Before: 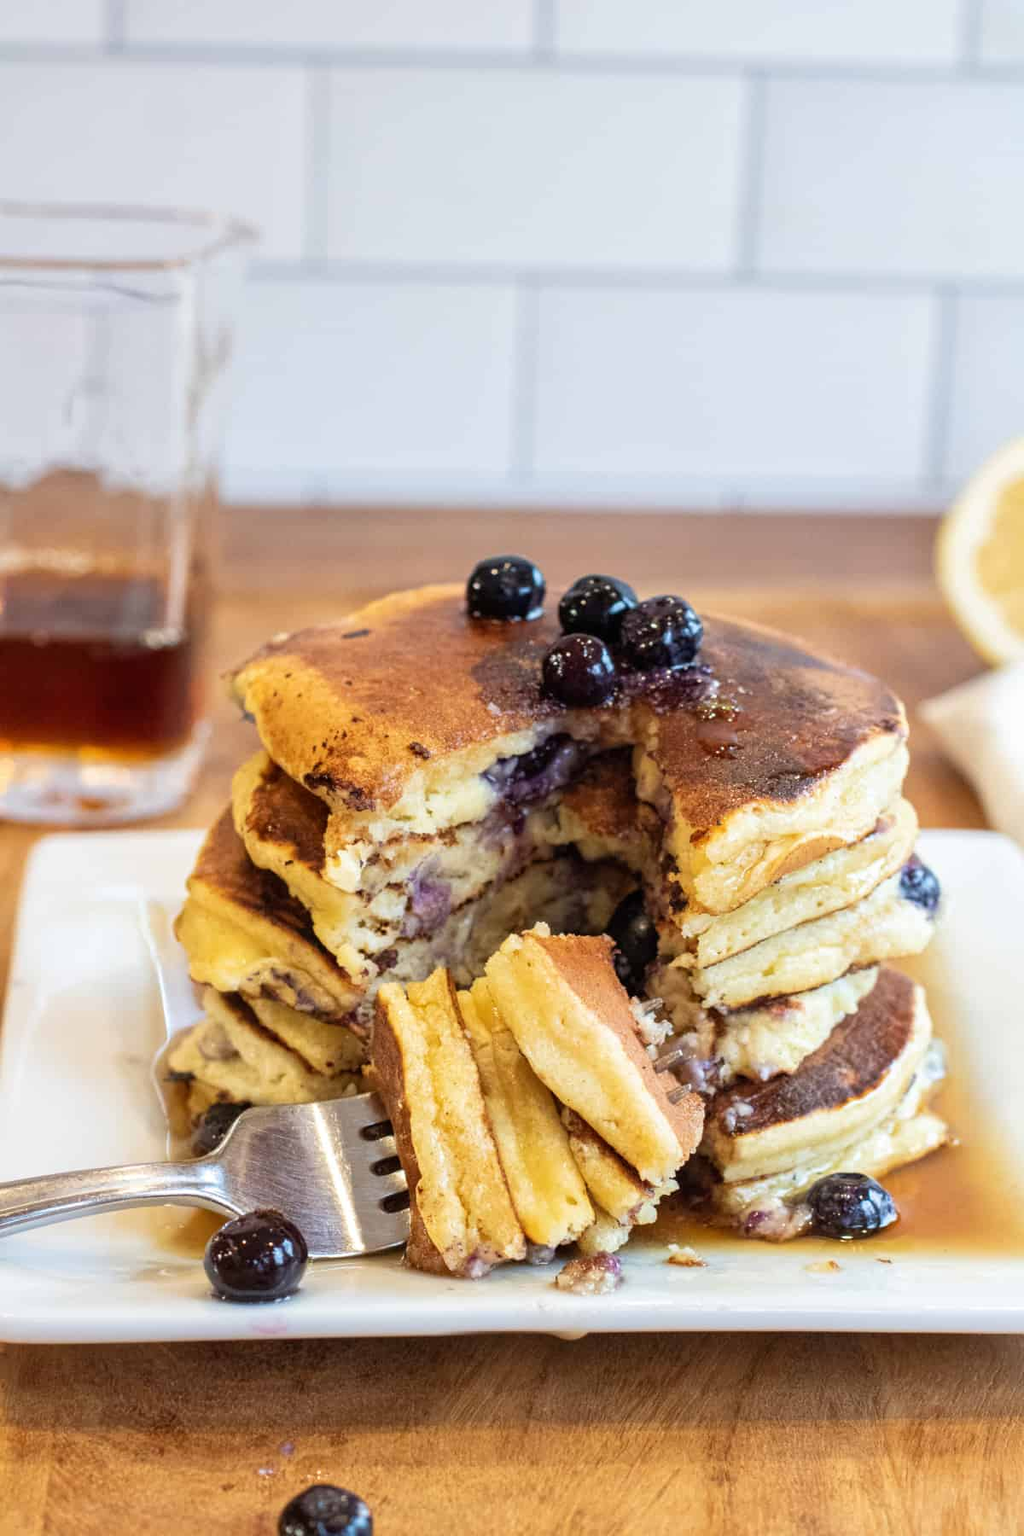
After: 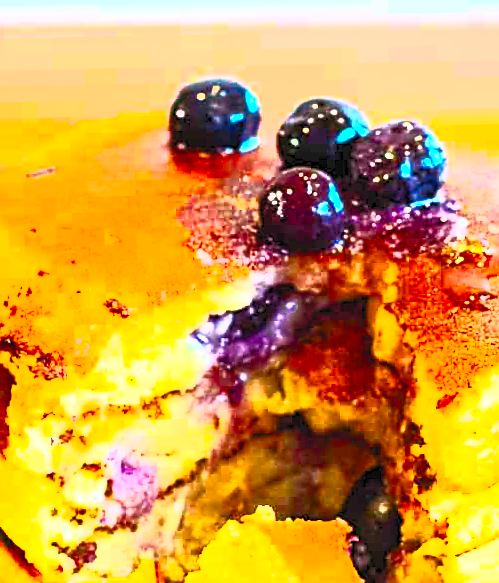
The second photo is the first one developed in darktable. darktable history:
rotate and perspective: rotation -1.17°, automatic cropping off
sharpen: on, module defaults
color balance rgb: linear chroma grading › global chroma 15%, perceptual saturation grading › global saturation 30%
exposure: black level correction 0.001, exposure 0.5 EV, compensate exposure bias true, compensate highlight preservation false
crop: left 31.751%, top 32.172%, right 27.8%, bottom 35.83%
contrast brightness saturation: contrast 1, brightness 1, saturation 1
